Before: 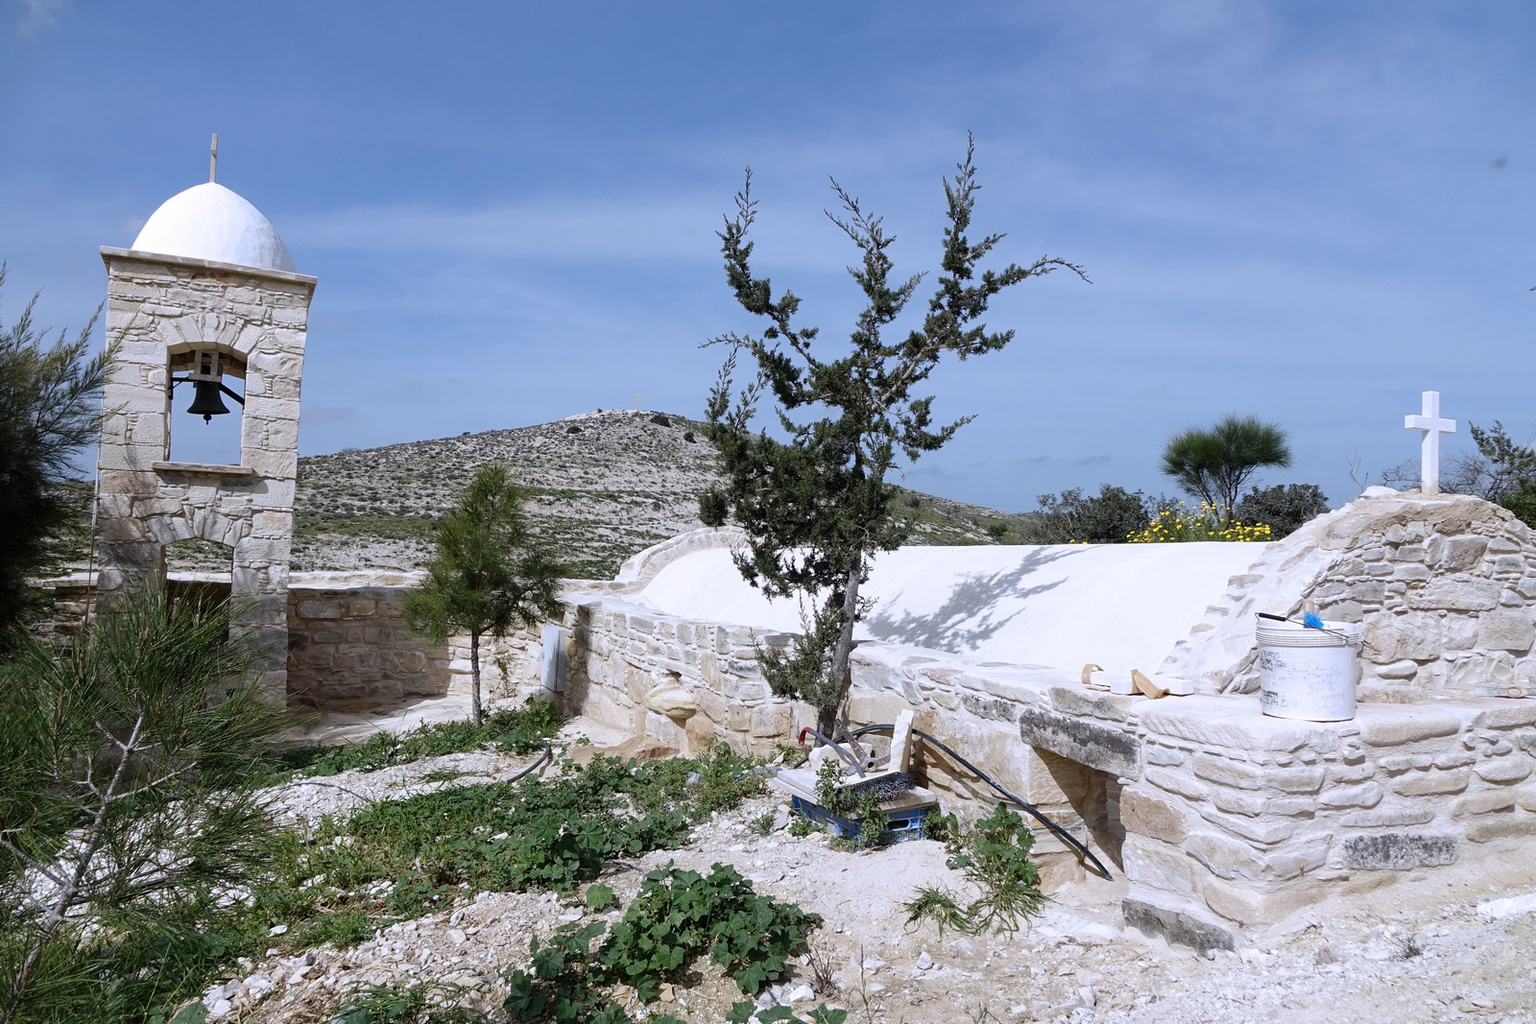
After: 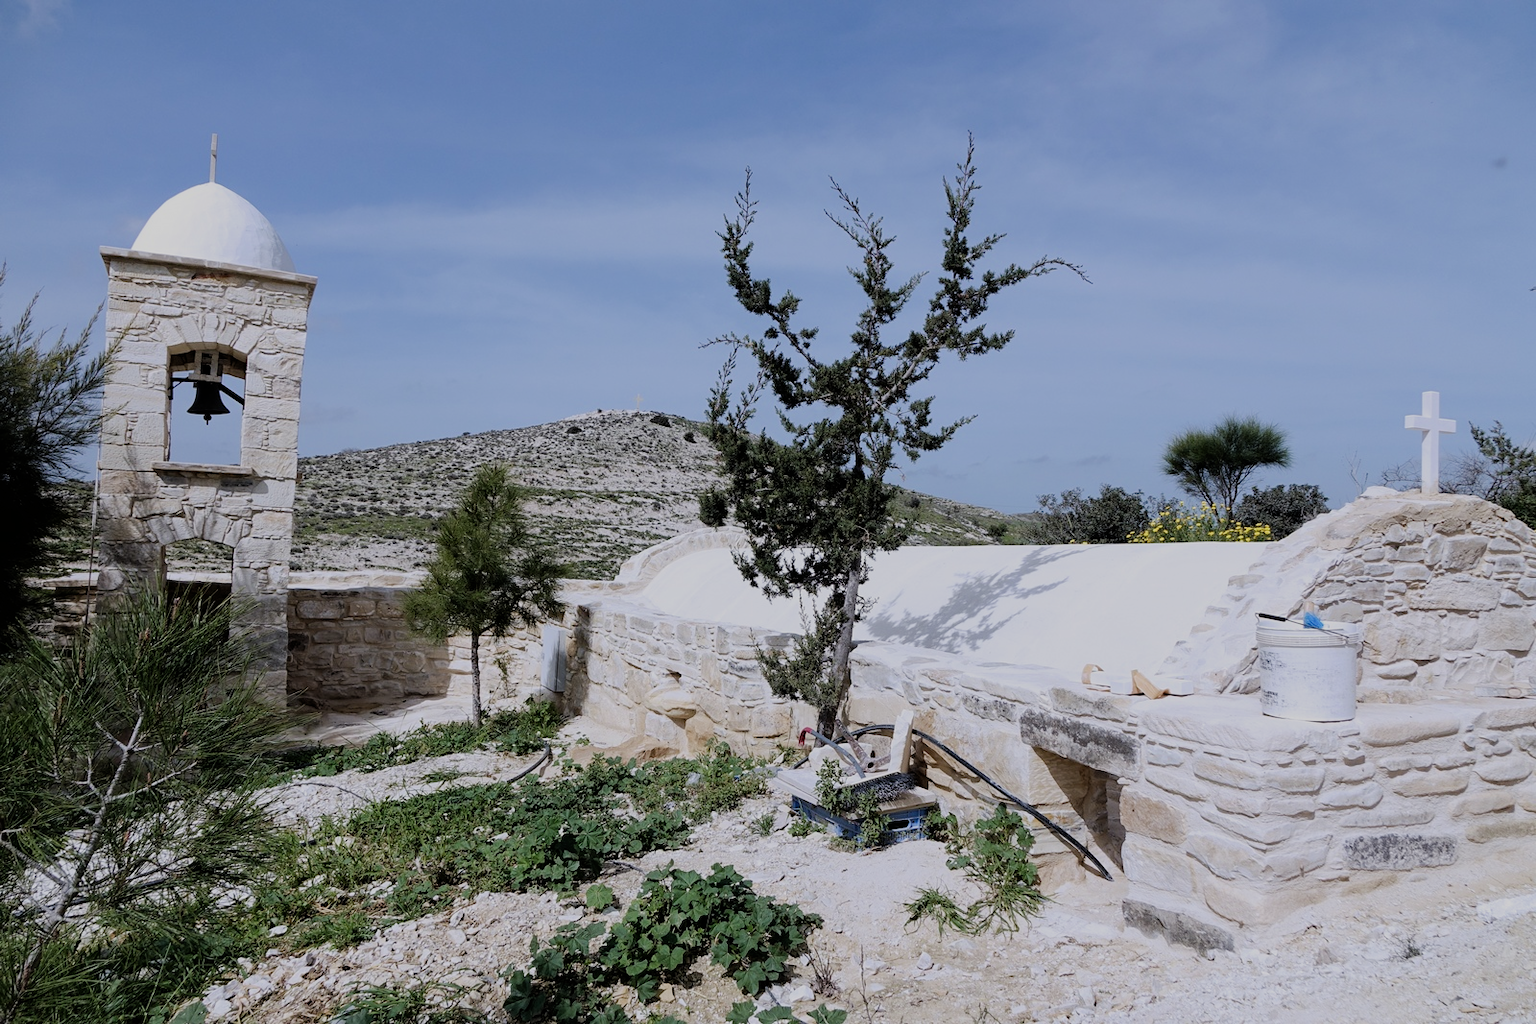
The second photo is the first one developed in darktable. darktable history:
filmic rgb: black relative exposure -7.13 EV, white relative exposure 5.37 EV, hardness 3.02
